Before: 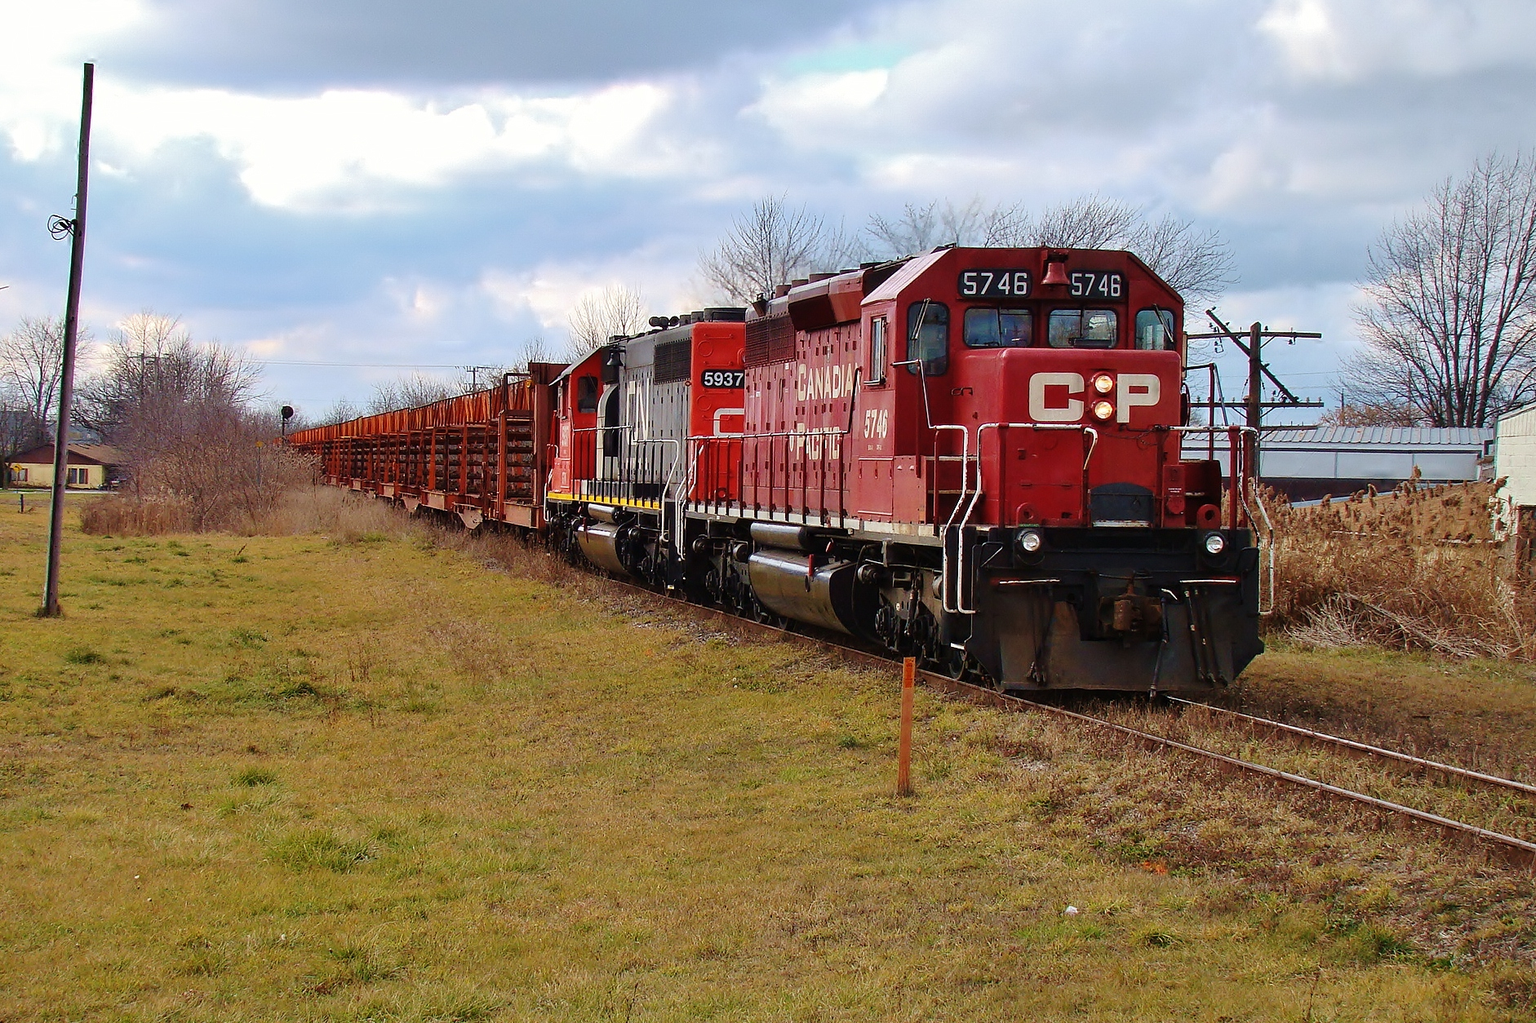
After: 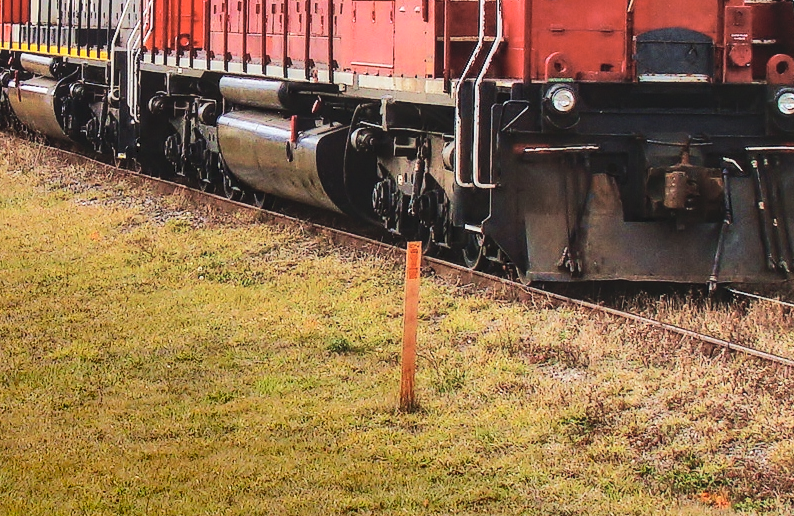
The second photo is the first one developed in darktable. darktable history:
crop: left 37.202%, top 45.01%, right 20.606%, bottom 13.764%
tone curve: curves: ch0 [(0, 0) (0.003, 0.062) (0.011, 0.07) (0.025, 0.083) (0.044, 0.094) (0.069, 0.105) (0.1, 0.117) (0.136, 0.136) (0.177, 0.164) (0.224, 0.201) (0.277, 0.256) (0.335, 0.335) (0.399, 0.424) (0.468, 0.529) (0.543, 0.641) (0.623, 0.725) (0.709, 0.787) (0.801, 0.849) (0.898, 0.917) (1, 1)]
contrast brightness saturation: brightness 0.285
local contrast: on, module defaults
shadows and highlights: shadows 18.66, highlights -83.31, highlights color adjustment 45.23%, soften with gaussian
